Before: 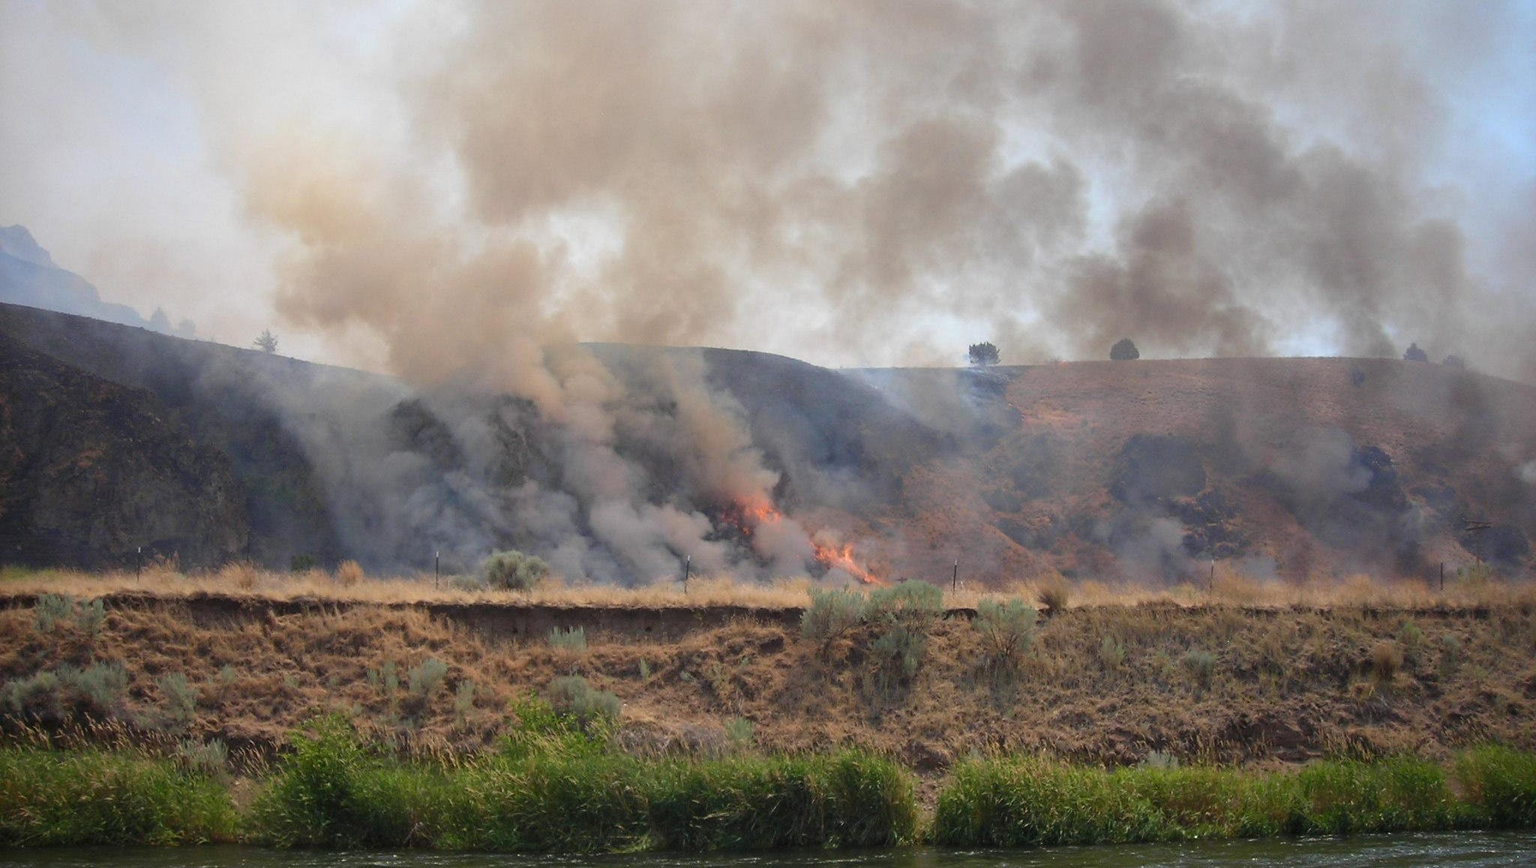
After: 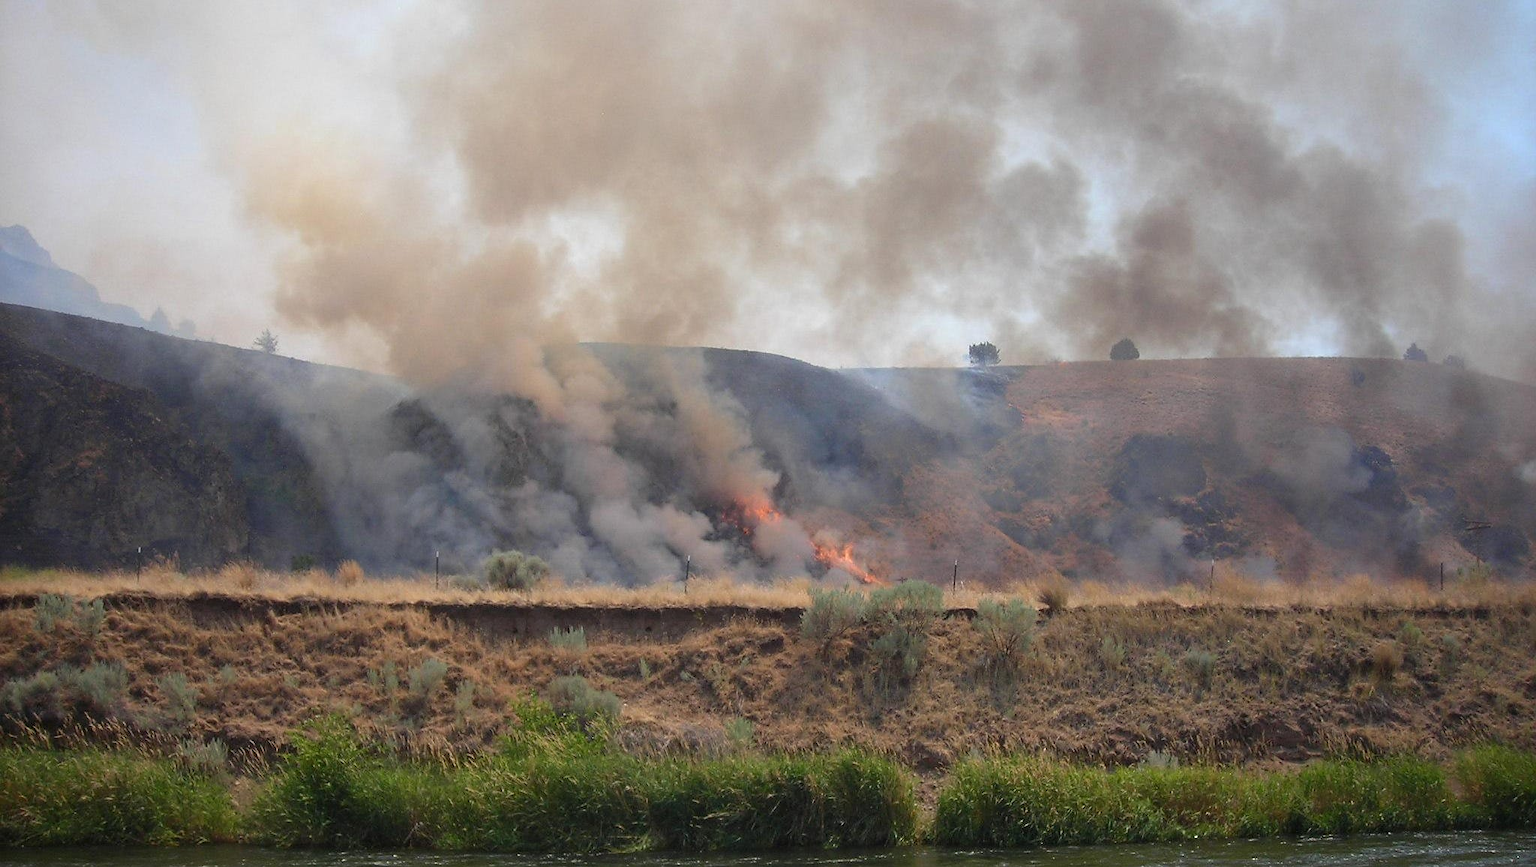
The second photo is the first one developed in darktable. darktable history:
sharpen: radius 1, threshold 1.06
